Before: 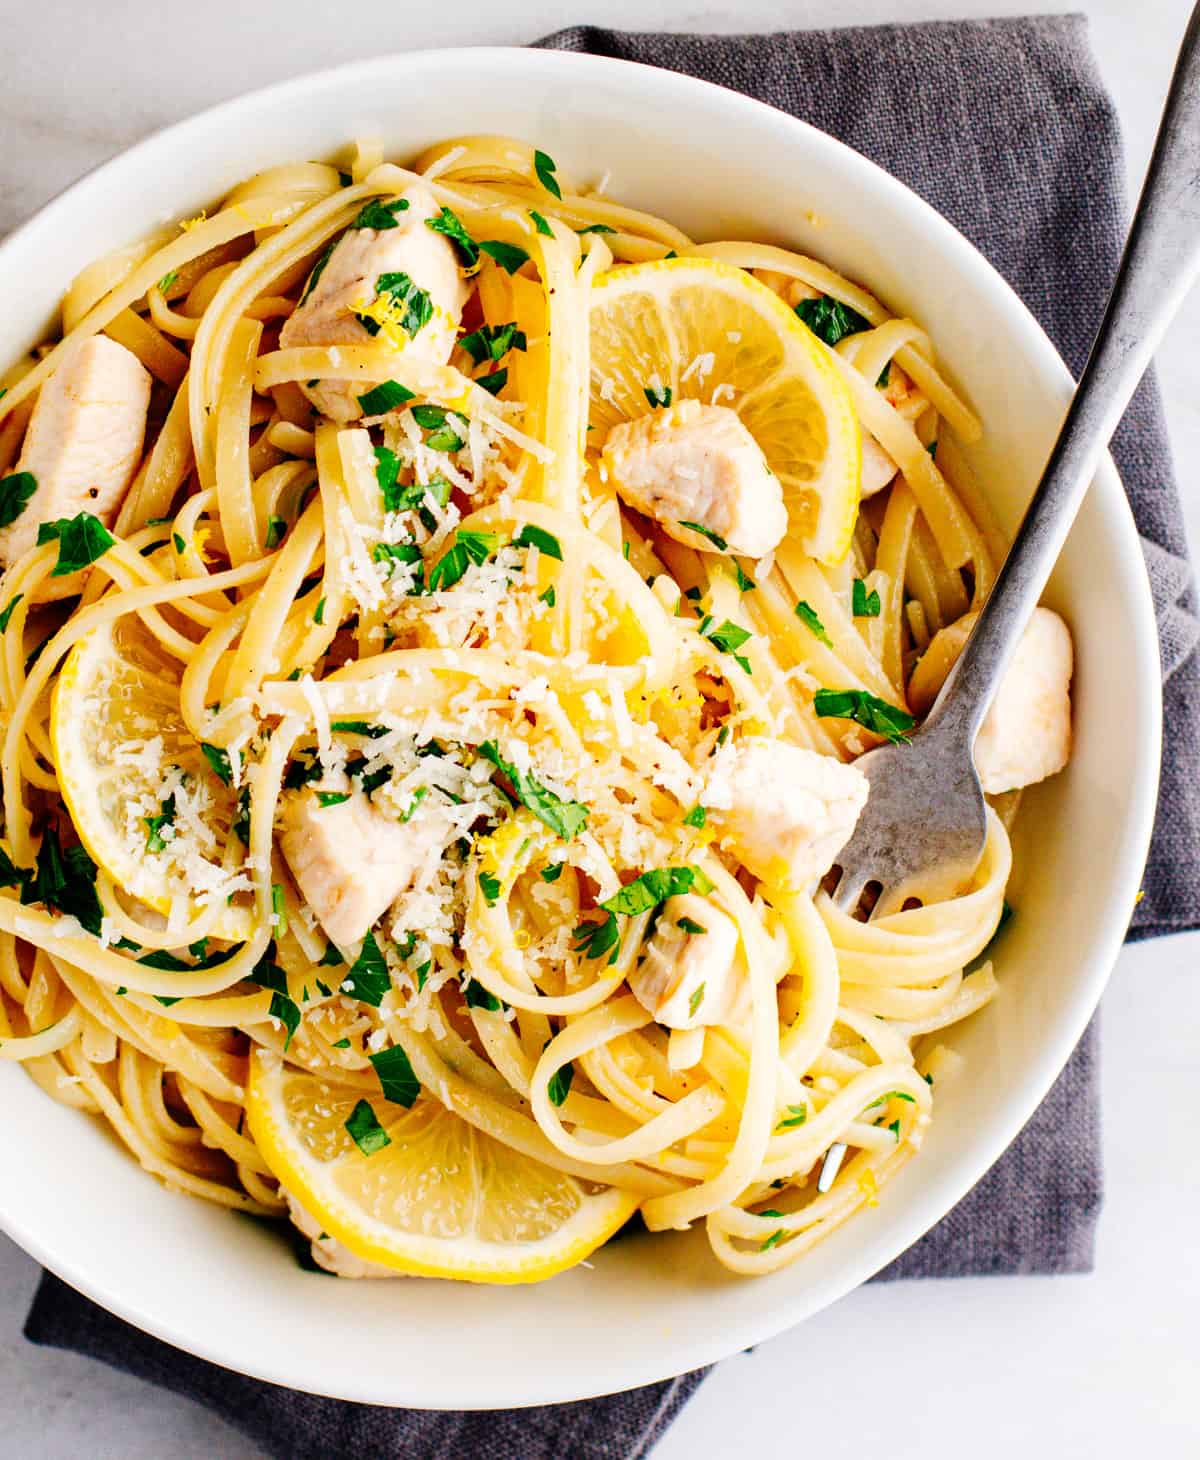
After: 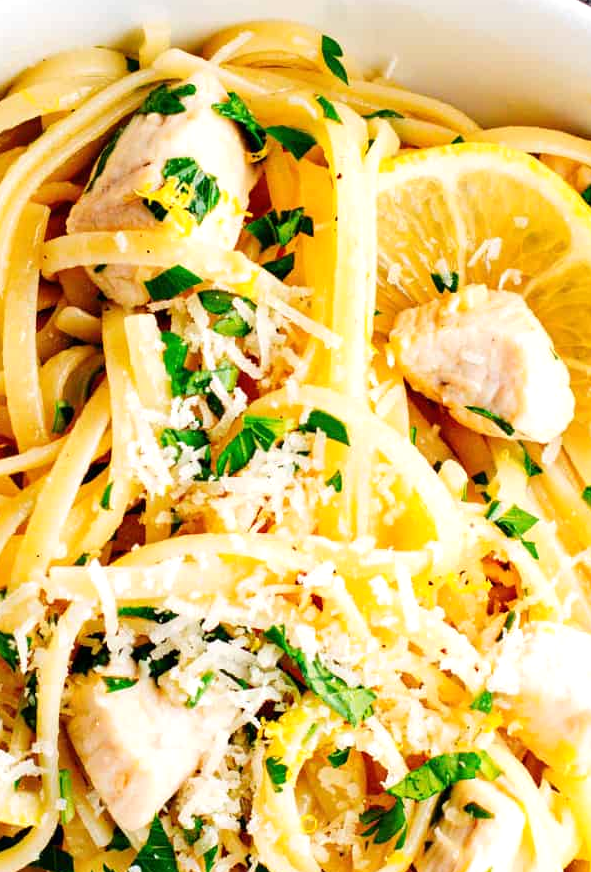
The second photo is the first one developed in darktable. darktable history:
crop: left 17.774%, top 7.905%, right 32.914%, bottom 32.317%
exposure: exposure 0.188 EV, compensate highlight preservation false
